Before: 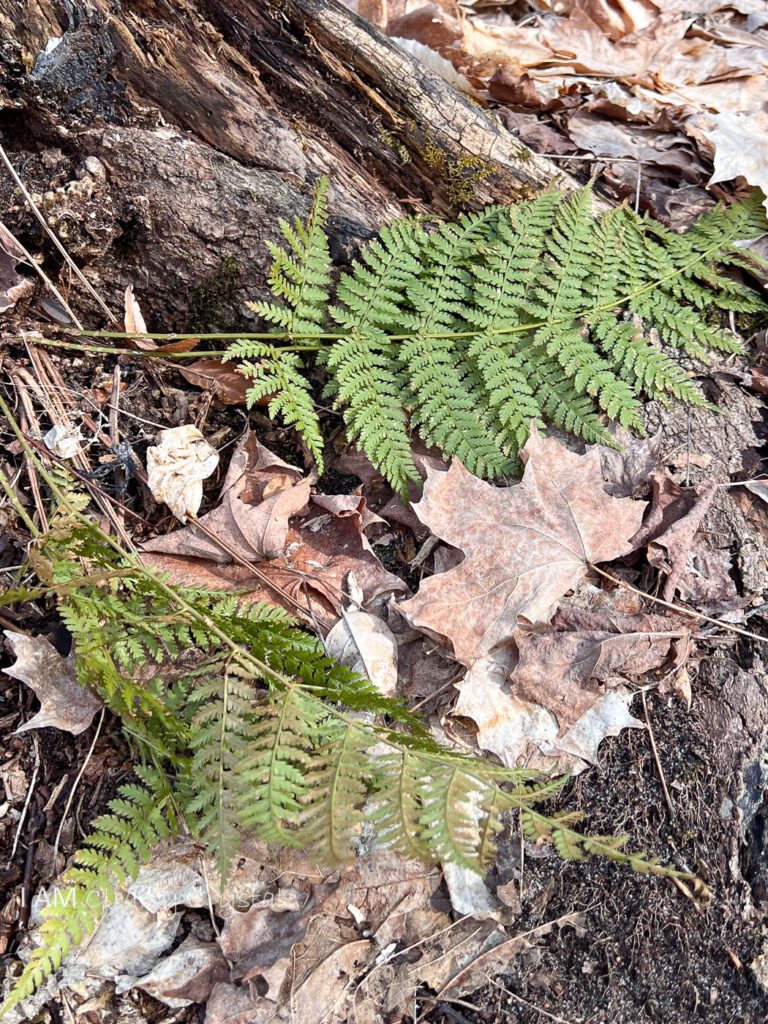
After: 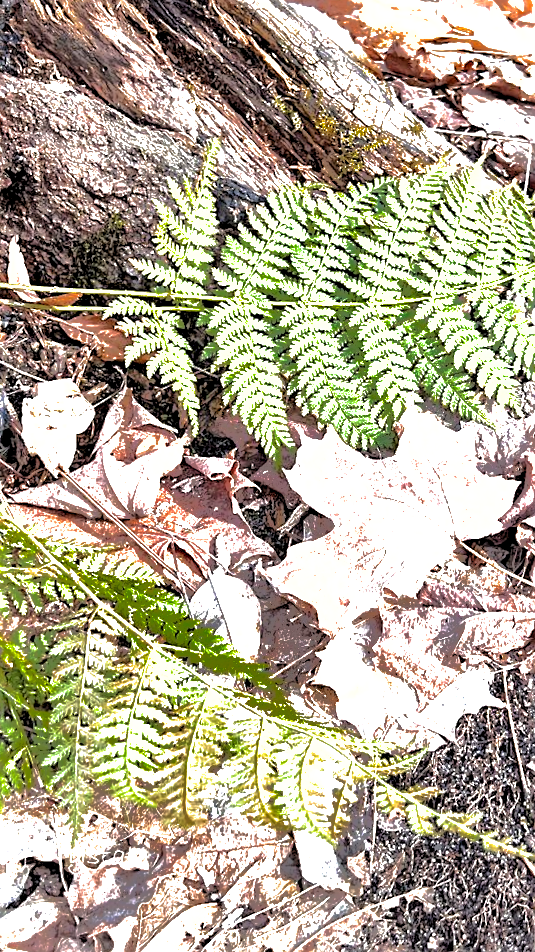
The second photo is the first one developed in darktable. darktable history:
exposure: exposure 1.2 EV, compensate highlight preservation false
shadows and highlights: shadows 25, highlights -70
sharpen: on, module defaults
local contrast: mode bilateral grid, contrast 20, coarseness 50, detail 179%, midtone range 0.2
crop and rotate: angle -3.27°, left 14.277%, top 0.028%, right 10.766%, bottom 0.028%
rgb levels: levels [[0.01, 0.419, 0.839], [0, 0.5, 1], [0, 0.5, 1]]
